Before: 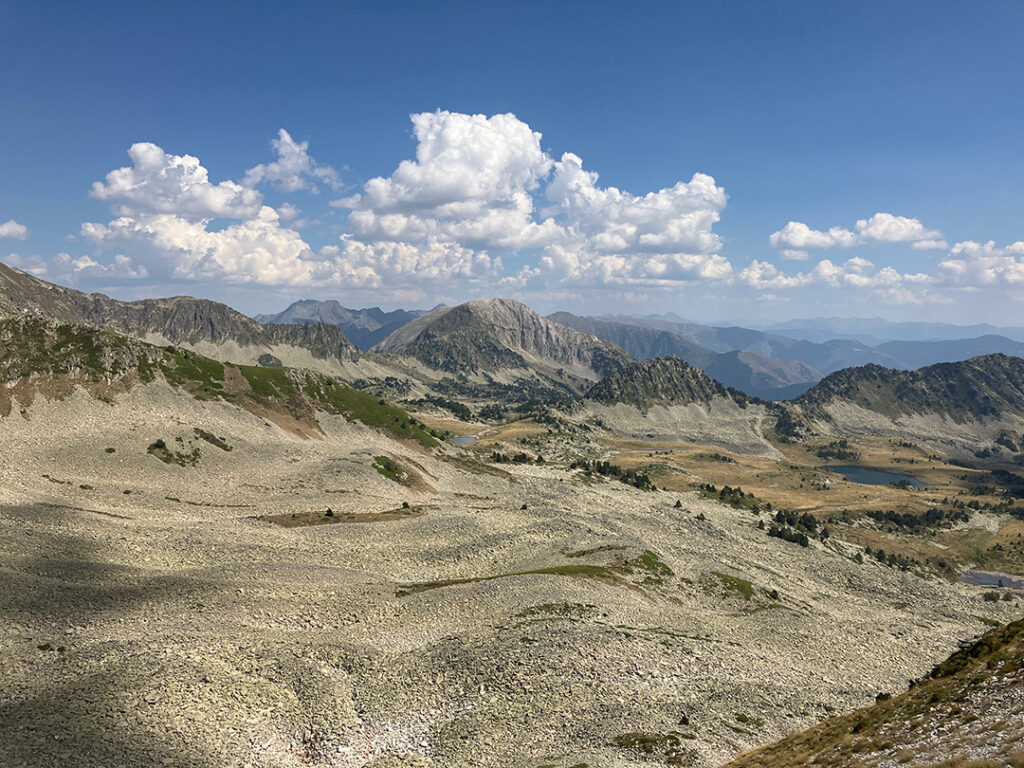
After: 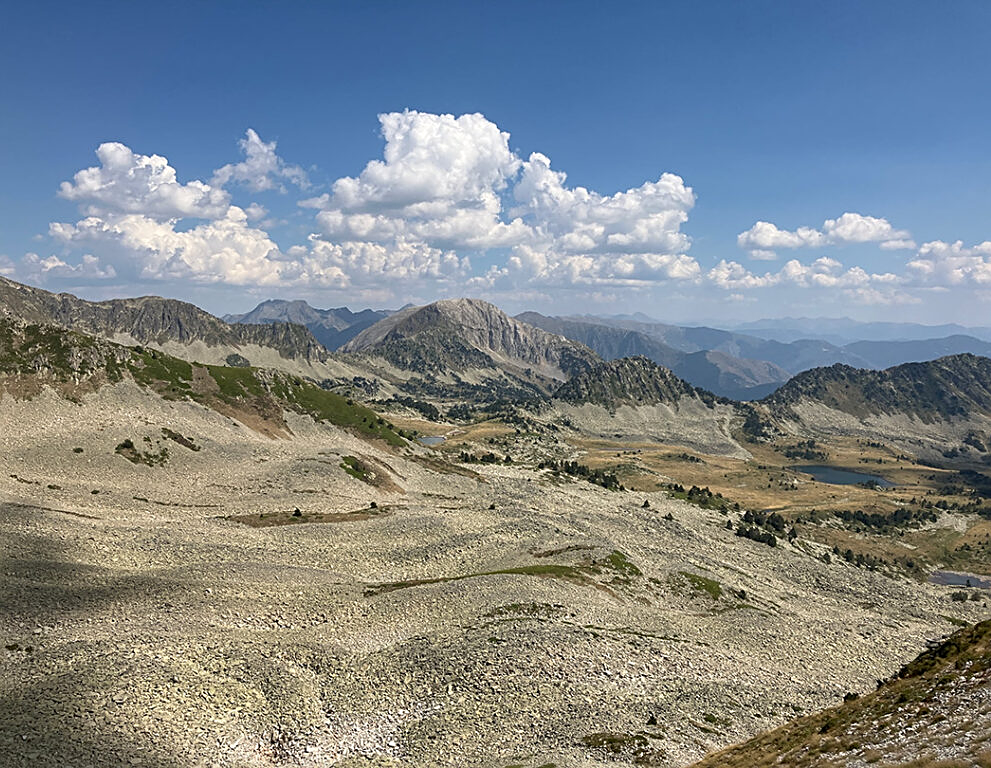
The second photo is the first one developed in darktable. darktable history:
crop and rotate: left 3.208%
sharpen: on, module defaults
